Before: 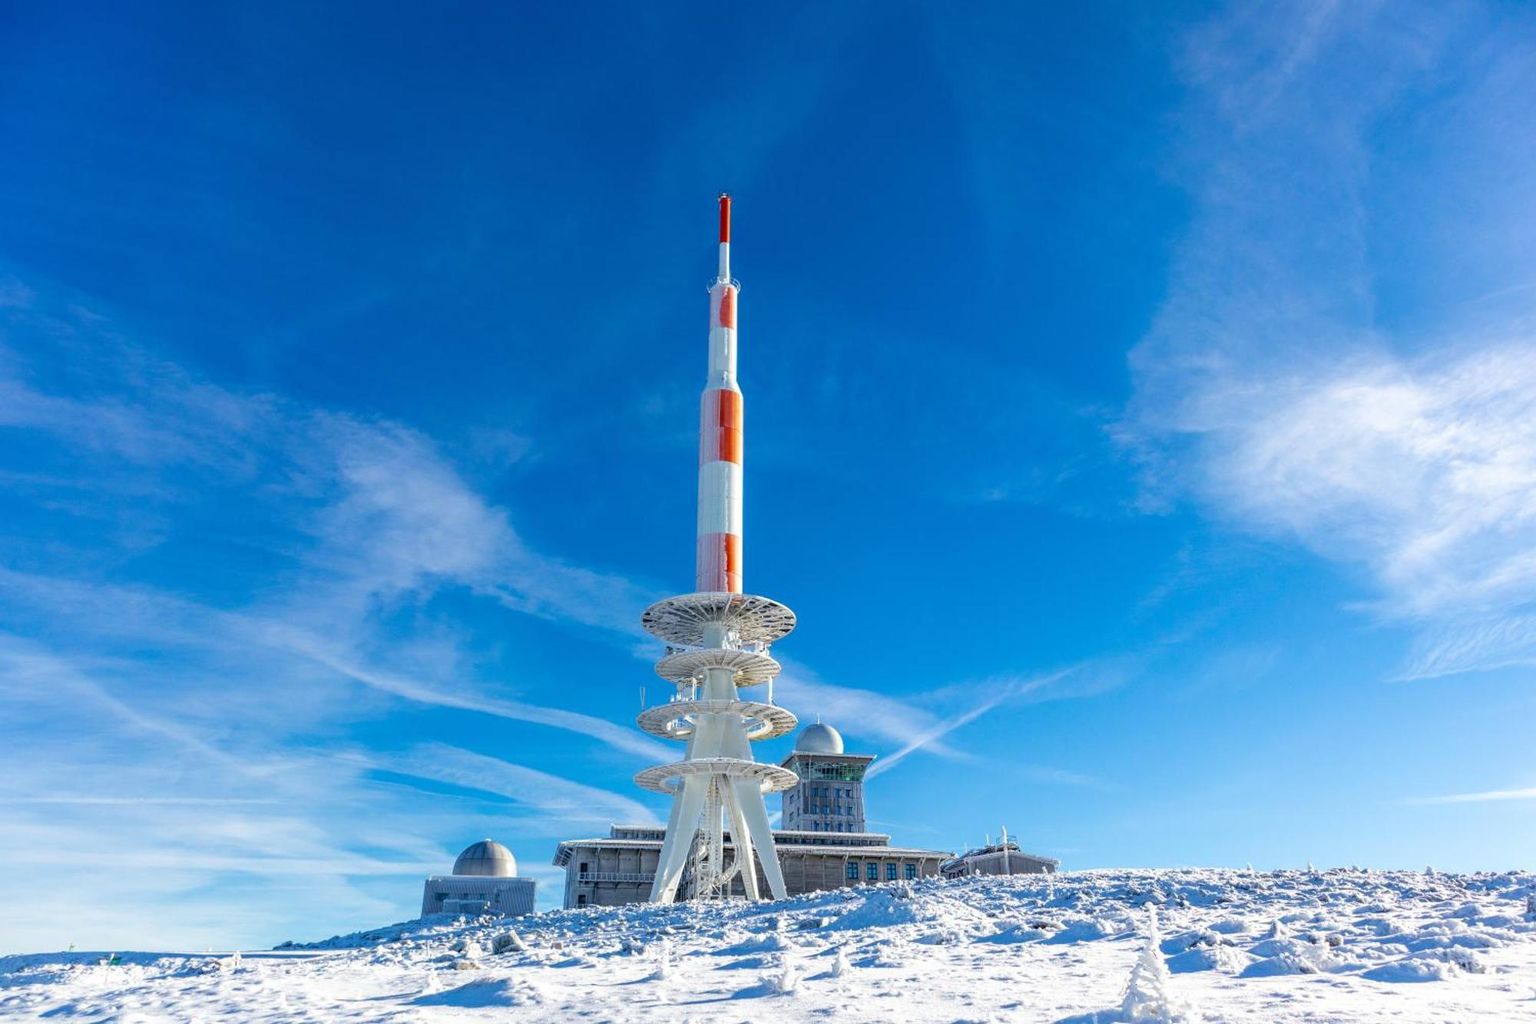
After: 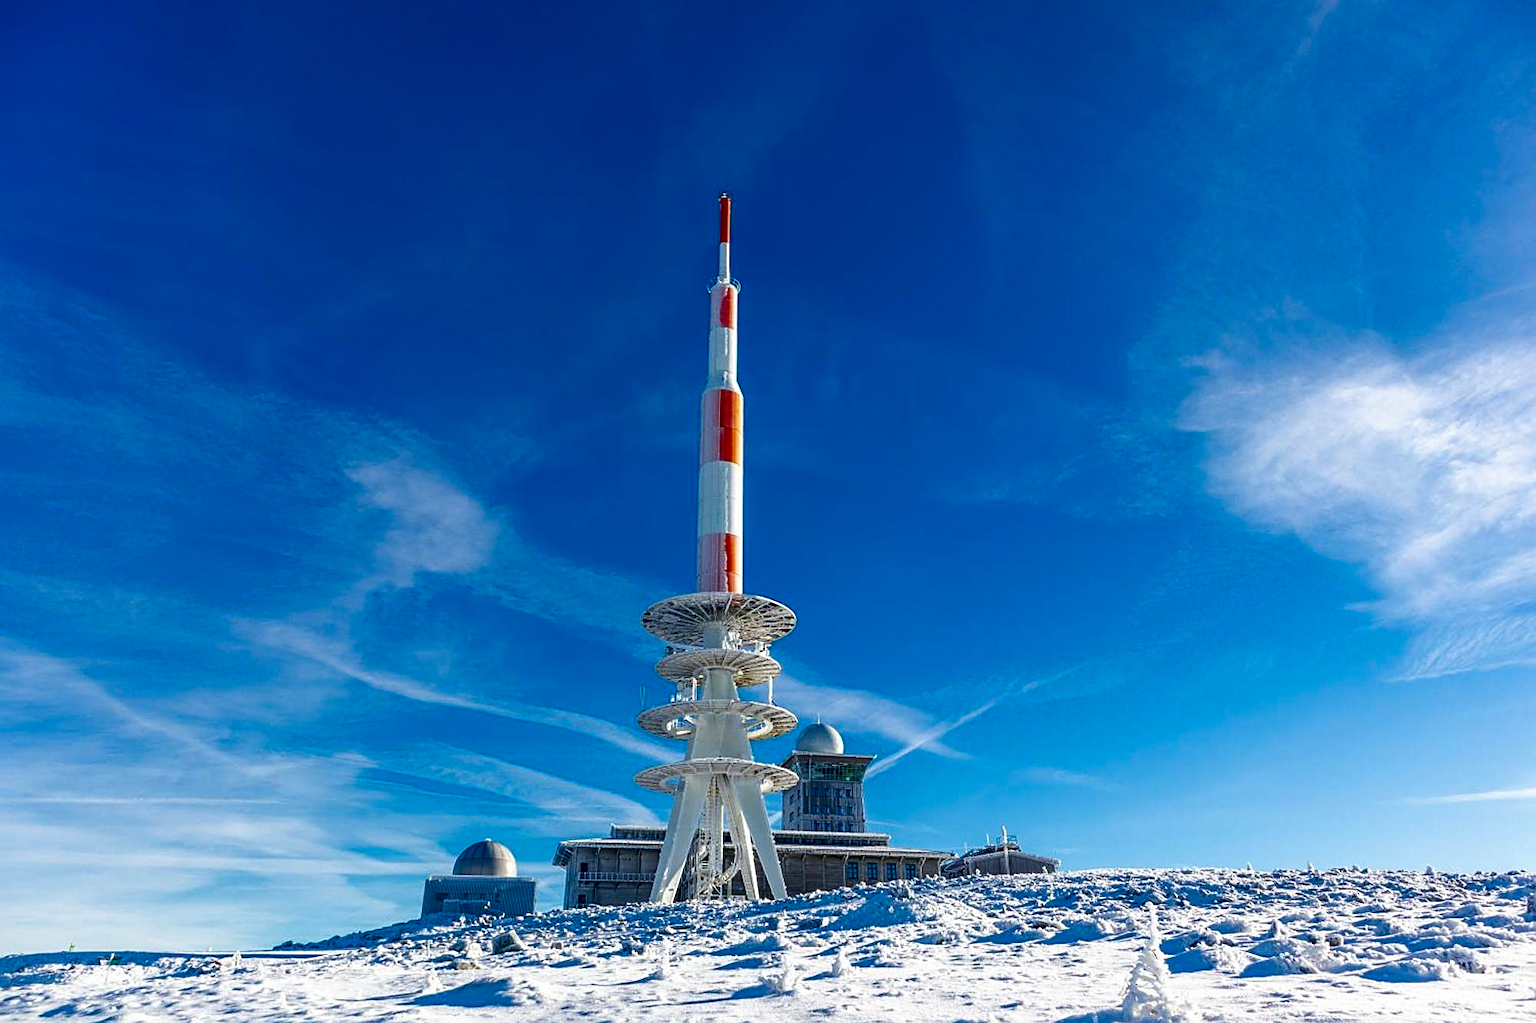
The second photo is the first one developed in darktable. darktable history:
sharpen: on, module defaults
contrast brightness saturation: contrast 0.098, brightness -0.259, saturation 0.143
